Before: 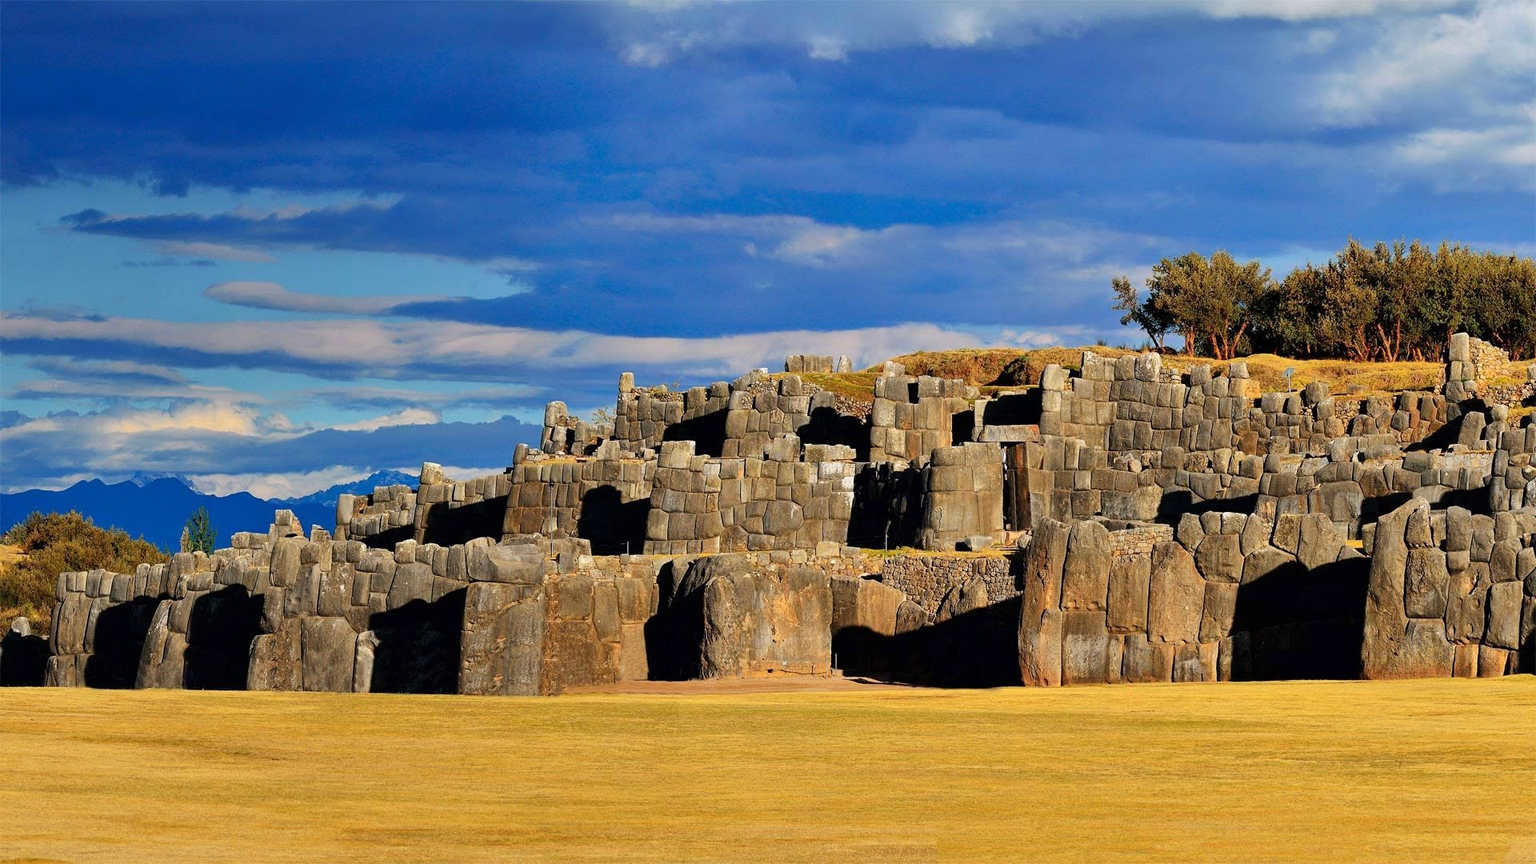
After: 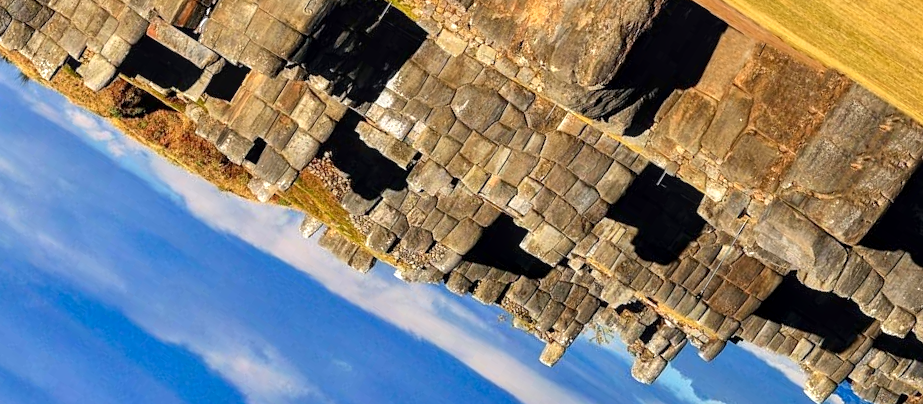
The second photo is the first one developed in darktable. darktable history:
exposure: exposure 0.371 EV, compensate exposure bias true, compensate highlight preservation false
local contrast: on, module defaults
crop and rotate: angle 147.67°, left 9.227%, top 15.614%, right 4.403%, bottom 17.057%
